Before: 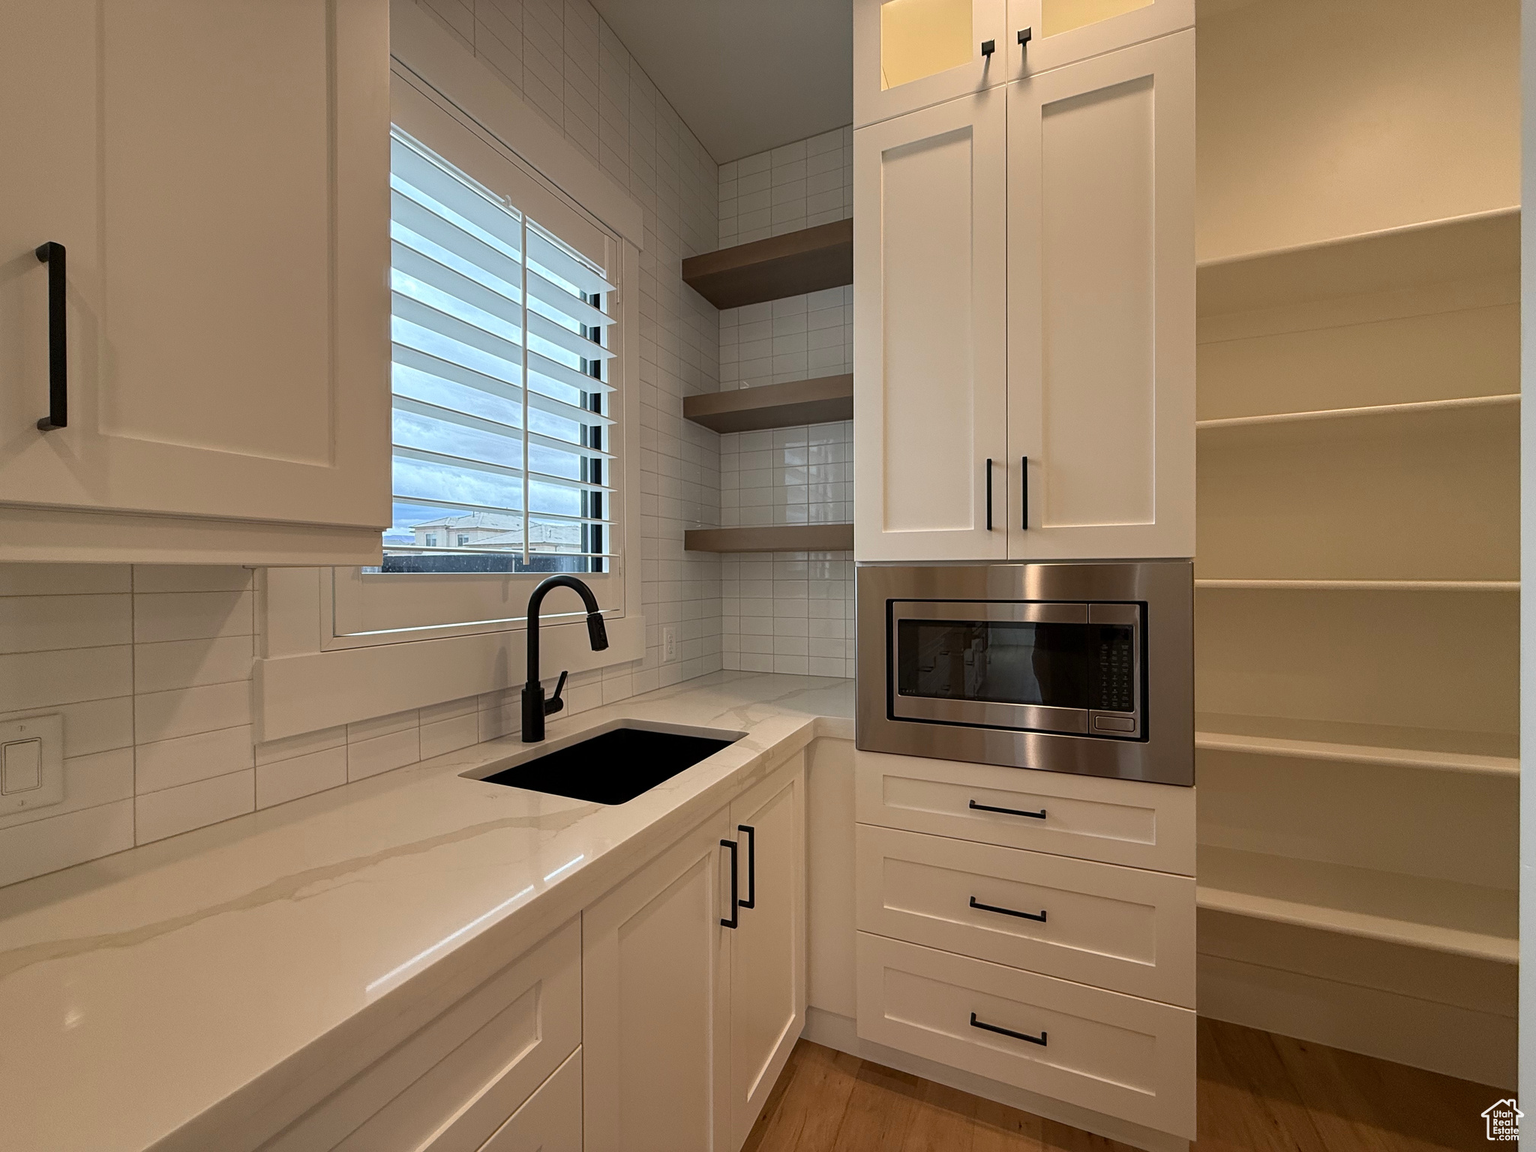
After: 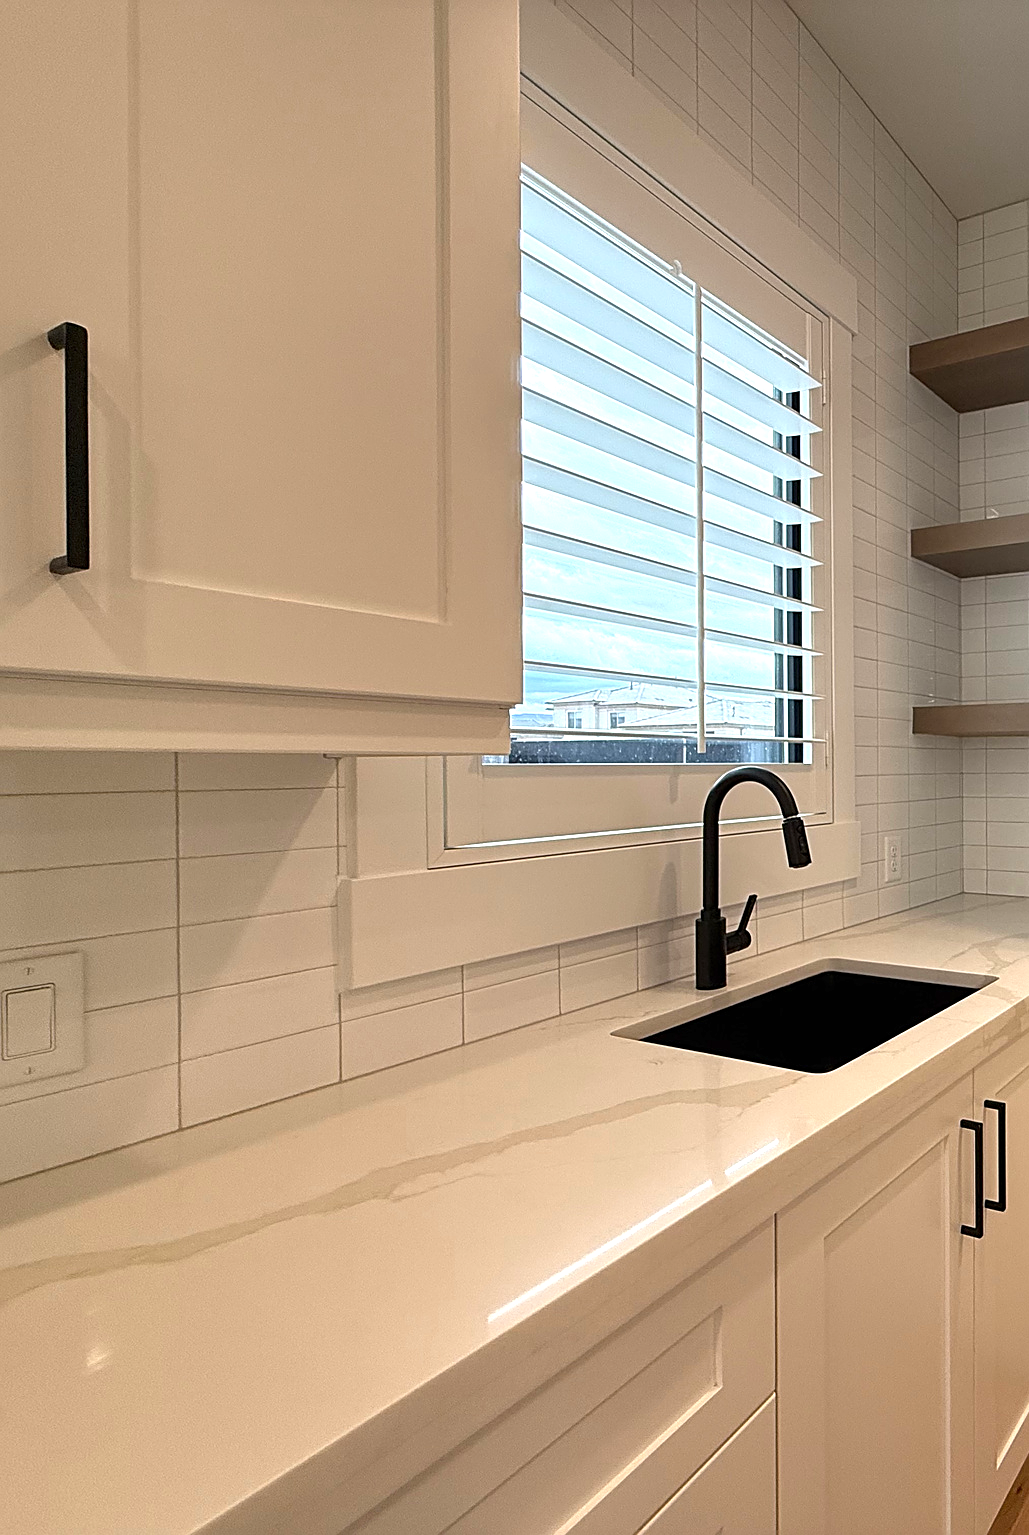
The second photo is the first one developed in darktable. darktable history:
sharpen: on, module defaults
crop and rotate: left 0.031%, top 0%, right 49.679%
exposure: black level correction 0, exposure 0.701 EV, compensate exposure bias true, compensate highlight preservation false
